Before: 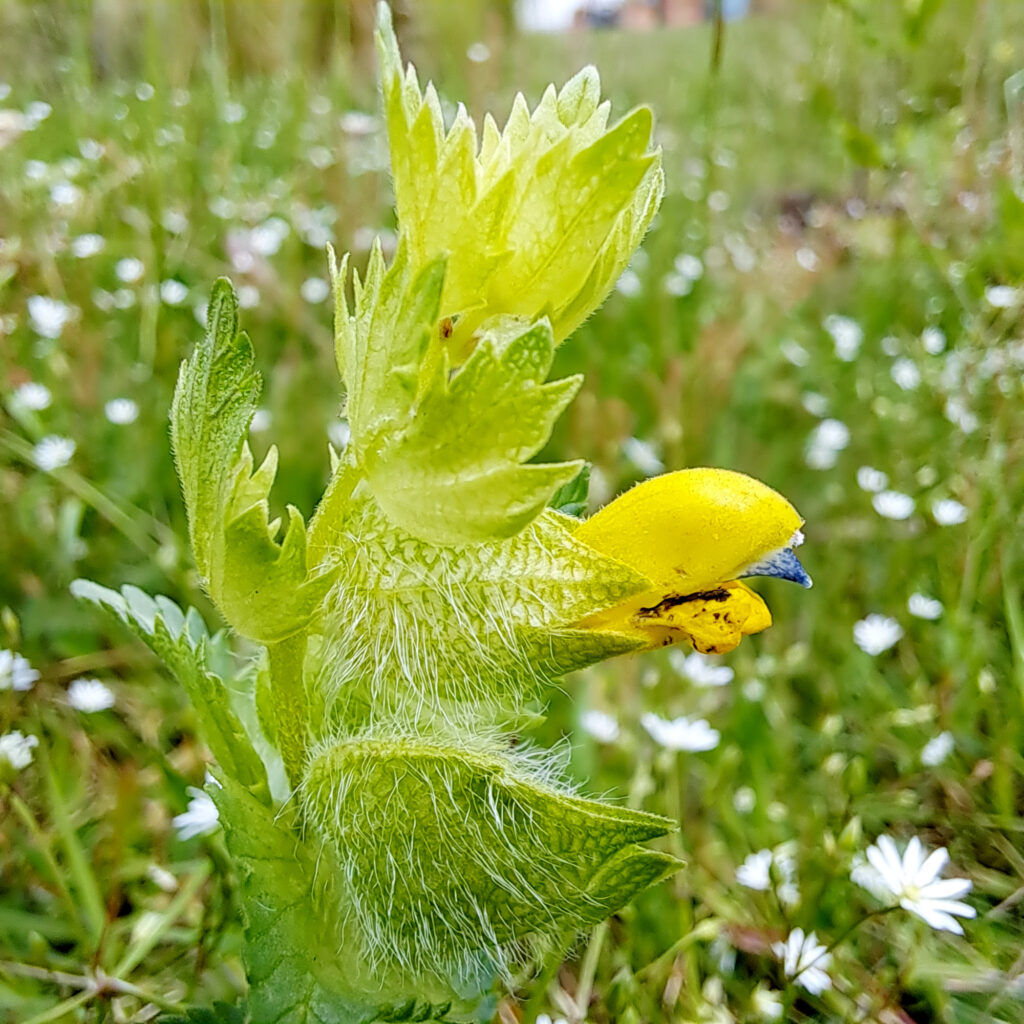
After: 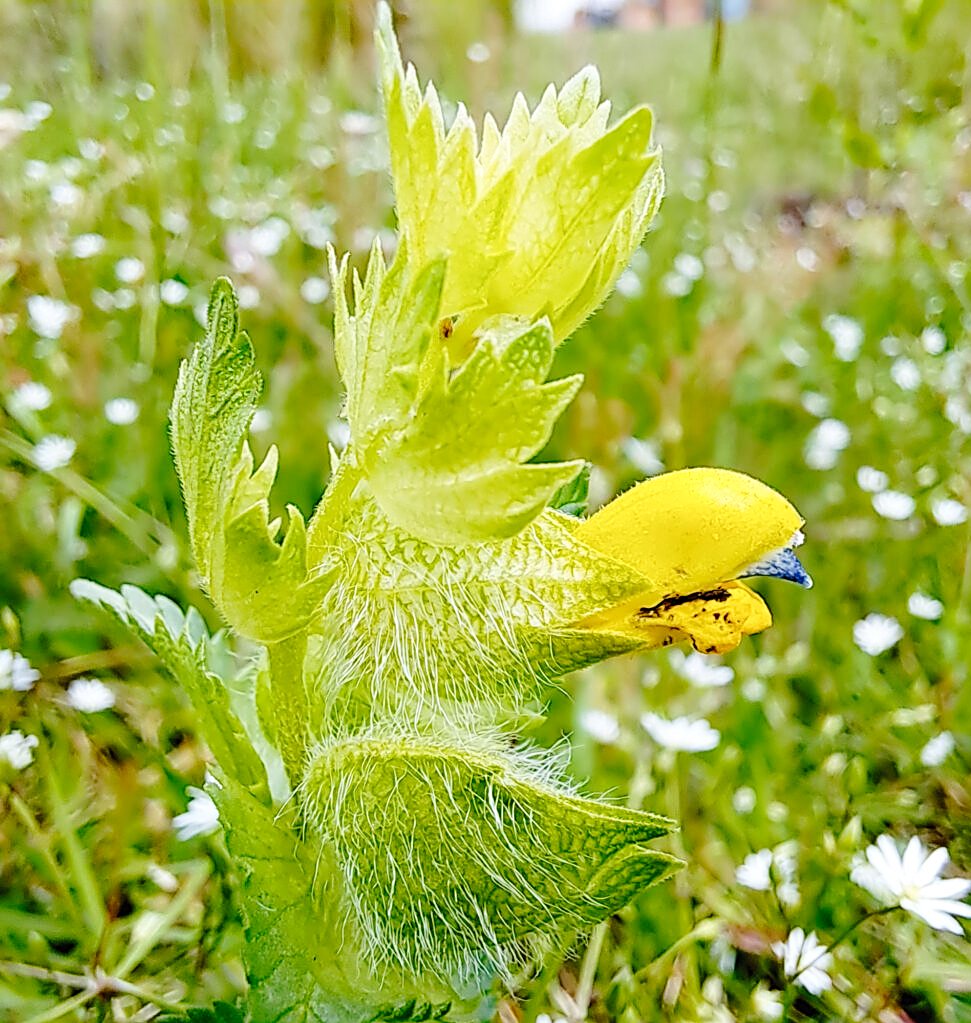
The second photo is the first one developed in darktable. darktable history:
exposure: black level correction 0, compensate exposure bias true, compensate highlight preservation false
sharpen: on, module defaults
tone curve: curves: ch0 [(0, 0) (0.003, 0.015) (0.011, 0.019) (0.025, 0.027) (0.044, 0.041) (0.069, 0.055) (0.1, 0.079) (0.136, 0.099) (0.177, 0.149) (0.224, 0.216) (0.277, 0.292) (0.335, 0.383) (0.399, 0.474) (0.468, 0.556) (0.543, 0.632) (0.623, 0.711) (0.709, 0.789) (0.801, 0.871) (0.898, 0.944) (1, 1)], preserve colors none
crop and rotate: right 5.167%
